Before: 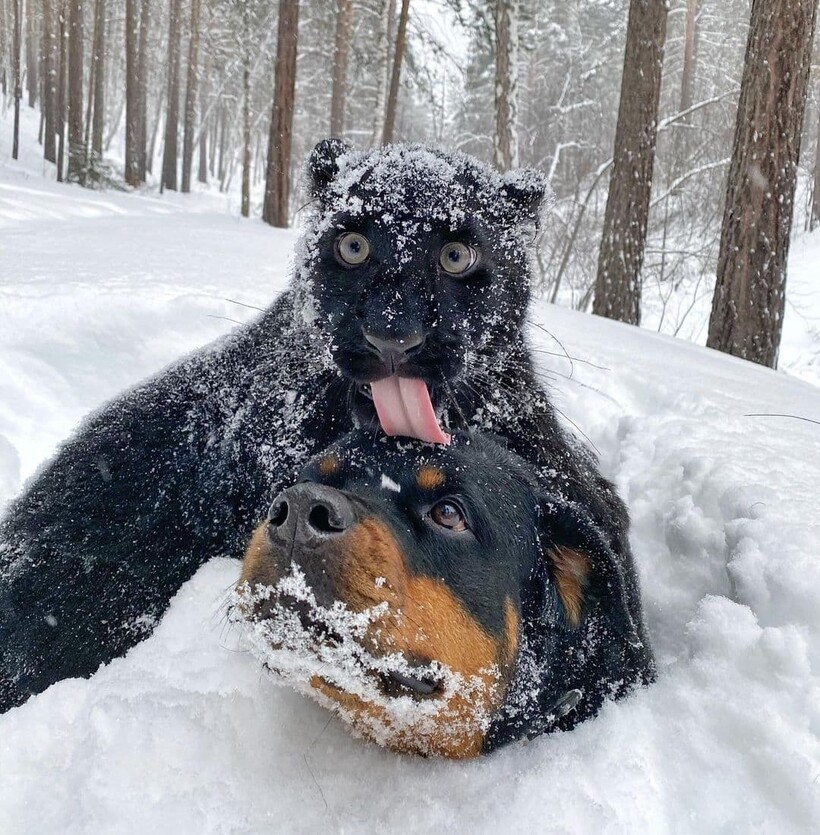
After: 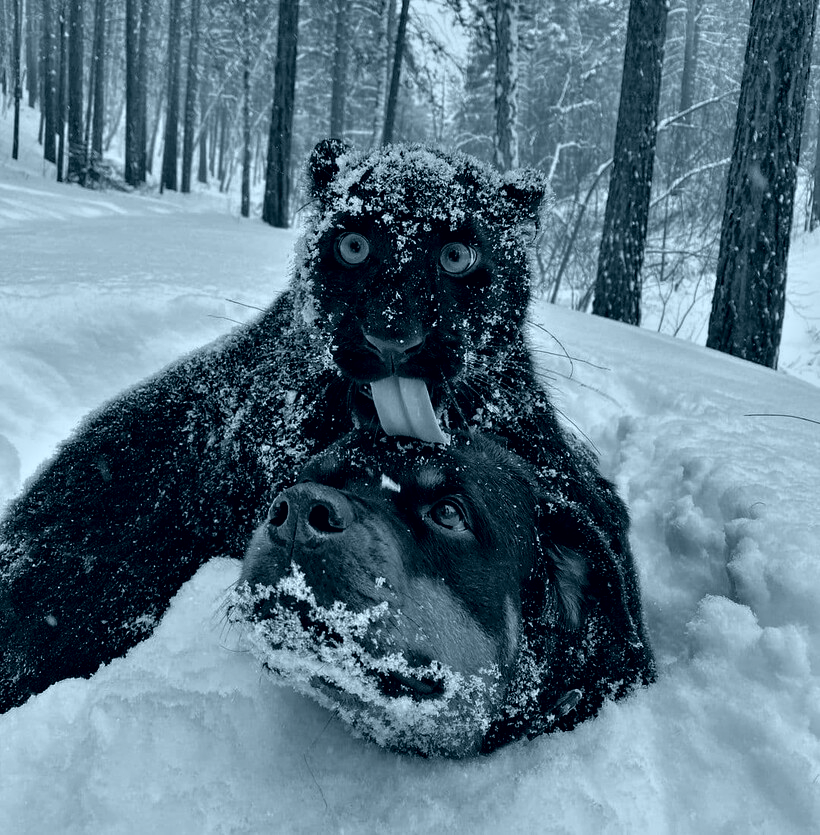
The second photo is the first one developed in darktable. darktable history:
exposure: exposure 0.636 EV, compensate highlight preservation false
color balance rgb: shadows lift › chroma 2%, shadows lift › hue 135.47°, highlights gain › chroma 2%, highlights gain › hue 291.01°, global offset › luminance 0.5%, perceptual saturation grading › global saturation -10.8%, perceptual saturation grading › highlights -26.83%, perceptual saturation grading › shadows 21.25%, perceptual brilliance grading › highlights 17.77%, perceptual brilliance grading › mid-tones 31.71%, perceptual brilliance grading › shadows -31.01%, global vibrance 24.91%
colorize: hue 194.4°, saturation 29%, source mix 61.75%, lightness 3.98%, version 1
contrast equalizer: octaves 7, y [[0.528, 0.548, 0.563, 0.562, 0.546, 0.526], [0.55 ×6], [0 ×6], [0 ×6], [0 ×6]]
